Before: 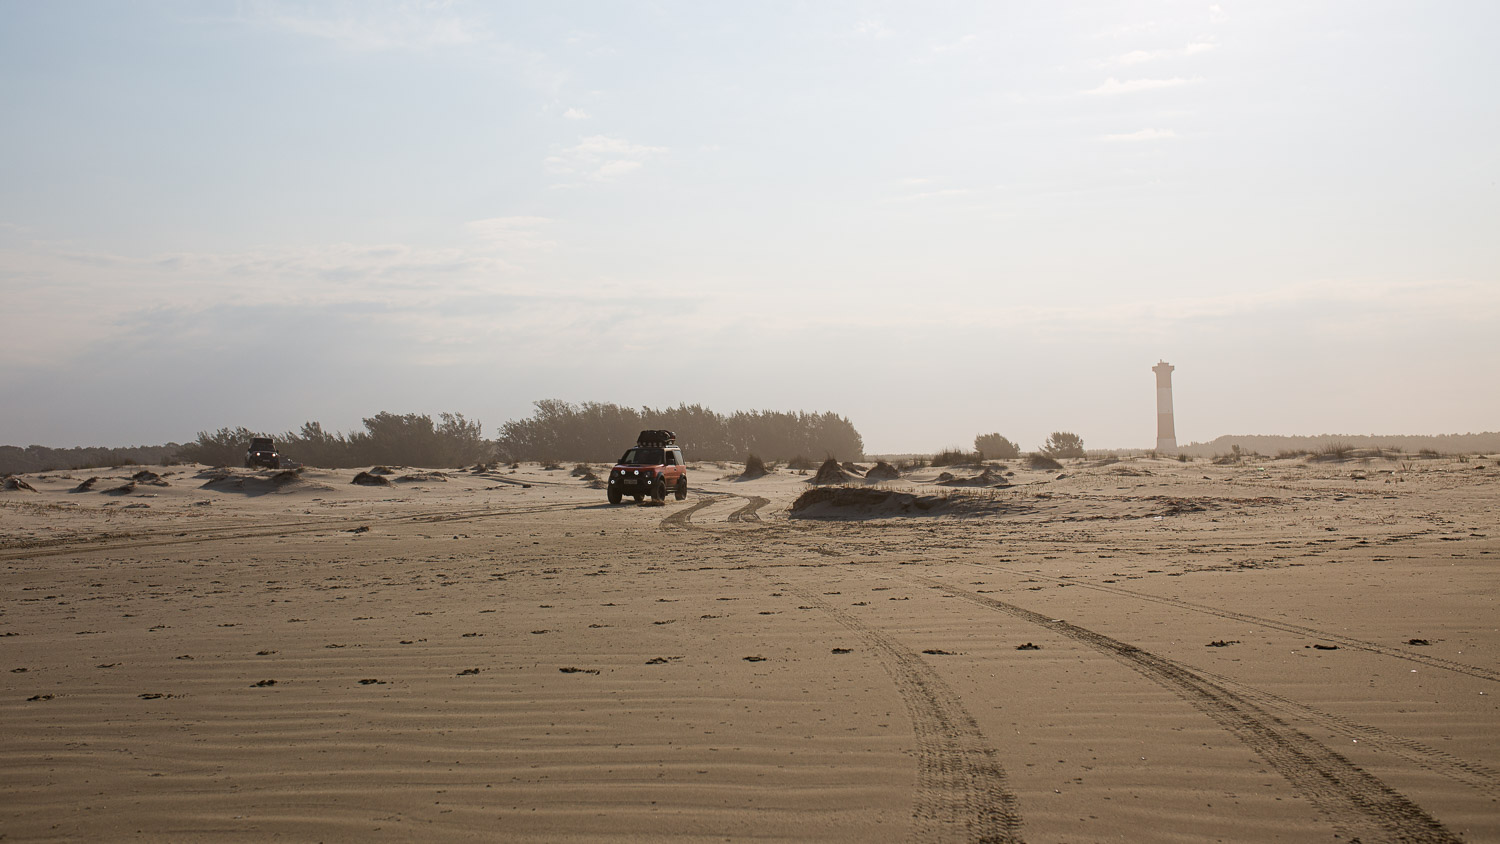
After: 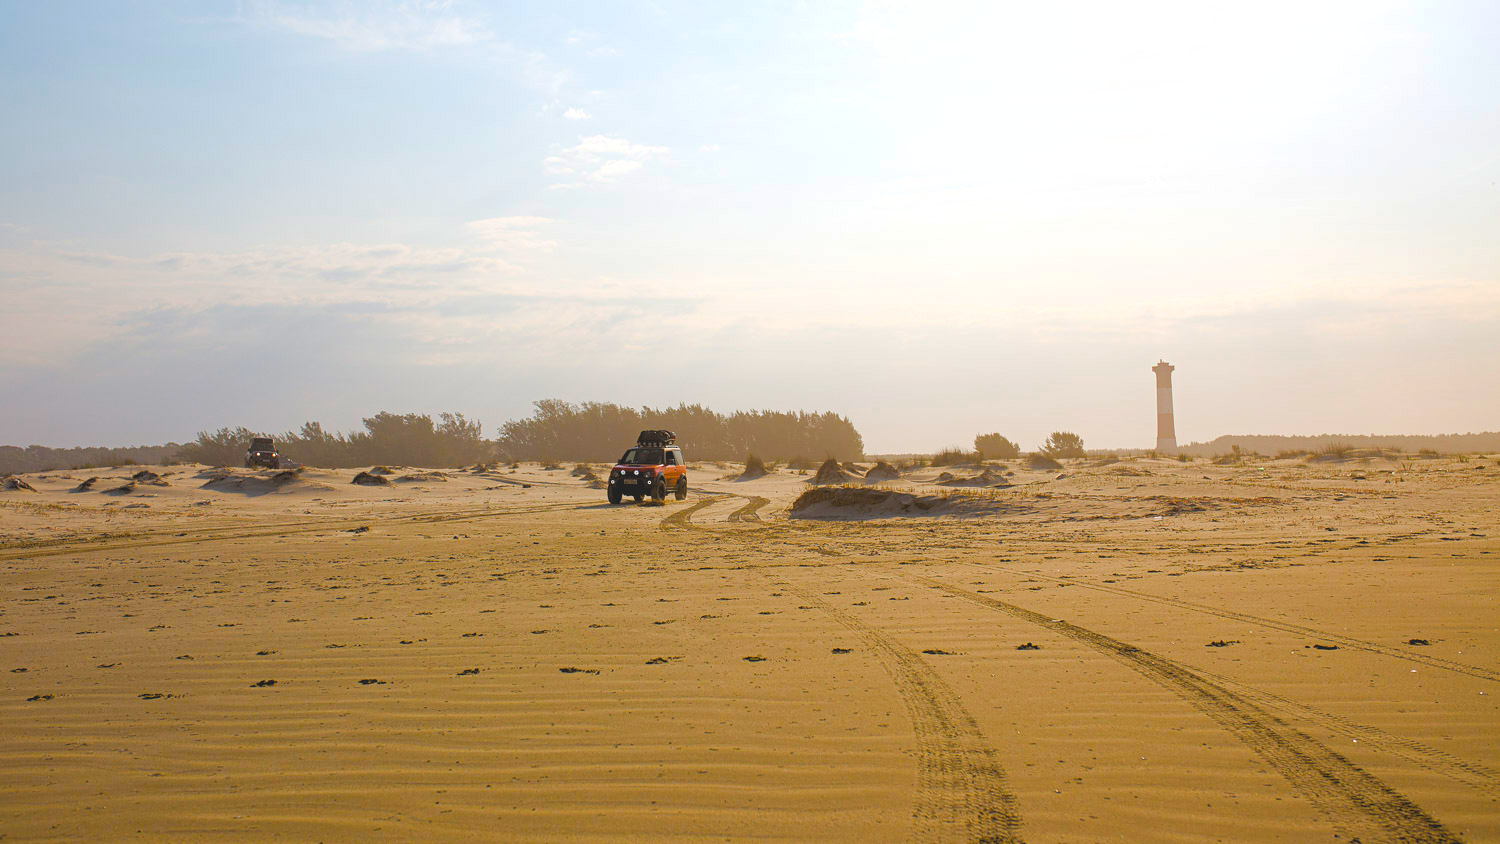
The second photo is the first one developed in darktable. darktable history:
rgb levels: levels [[0.013, 0.434, 0.89], [0, 0.5, 1], [0, 0.5, 1]]
shadows and highlights: on, module defaults
contrast brightness saturation: contrast -0.15, brightness 0.05, saturation -0.12
color balance rgb: linear chroma grading › shadows 10%, linear chroma grading › highlights 10%, linear chroma grading › global chroma 15%, linear chroma grading › mid-tones 15%, perceptual saturation grading › global saturation 40%, perceptual saturation grading › highlights -25%, perceptual saturation grading › mid-tones 35%, perceptual saturation grading › shadows 35%, perceptual brilliance grading › global brilliance 11.29%, global vibrance 11.29%
